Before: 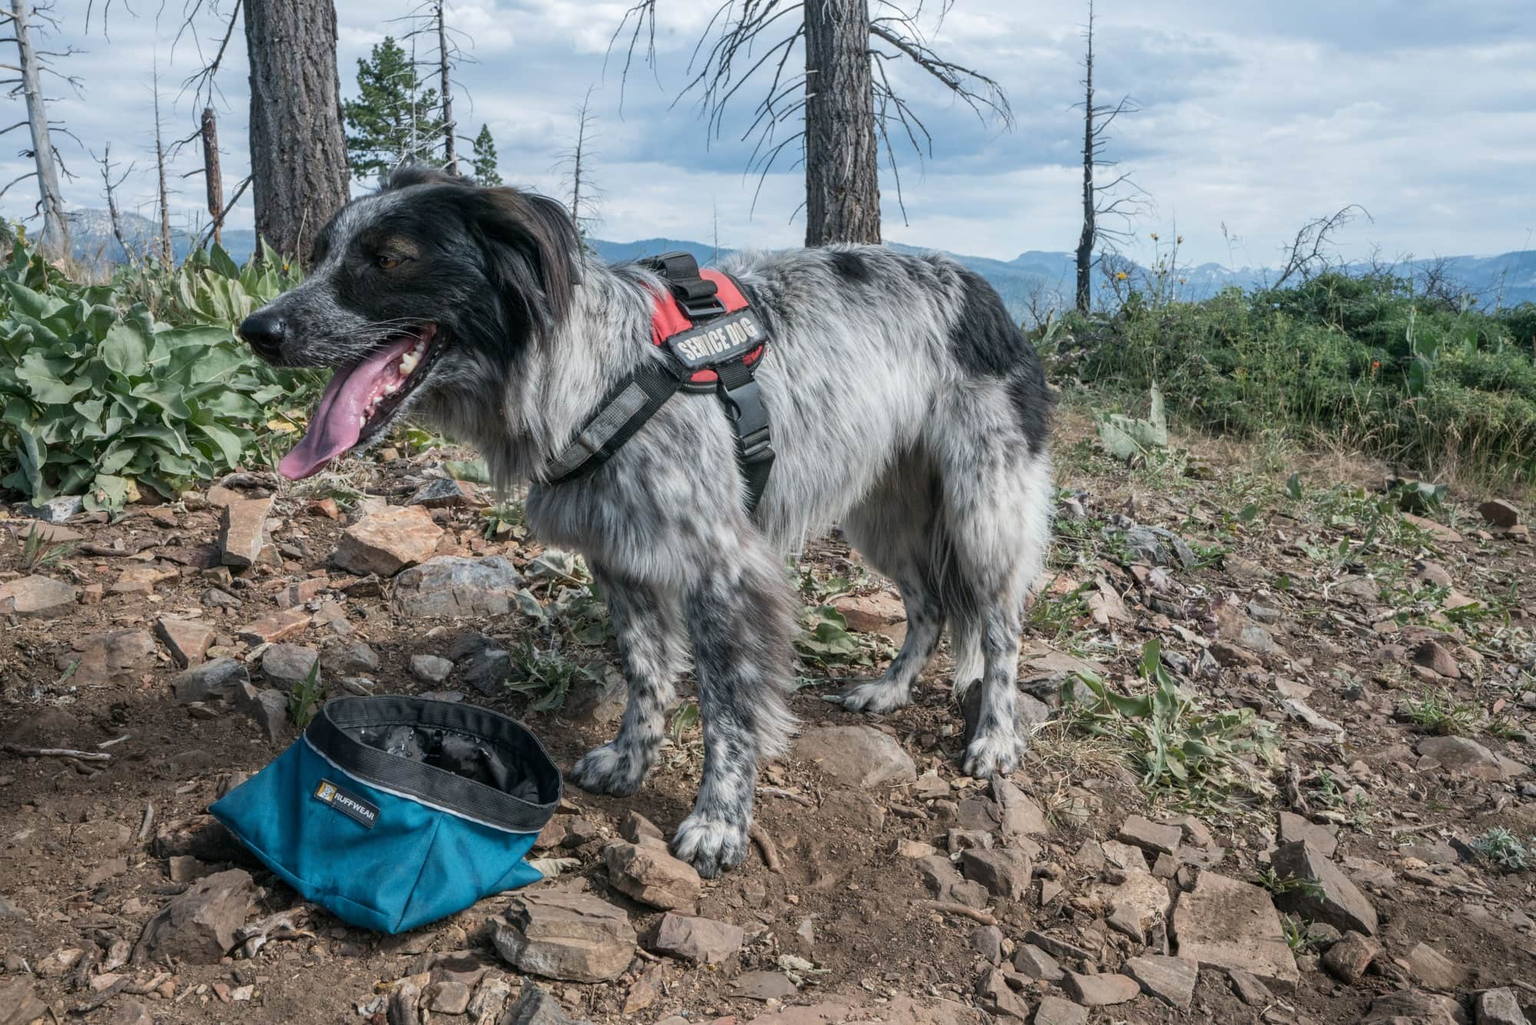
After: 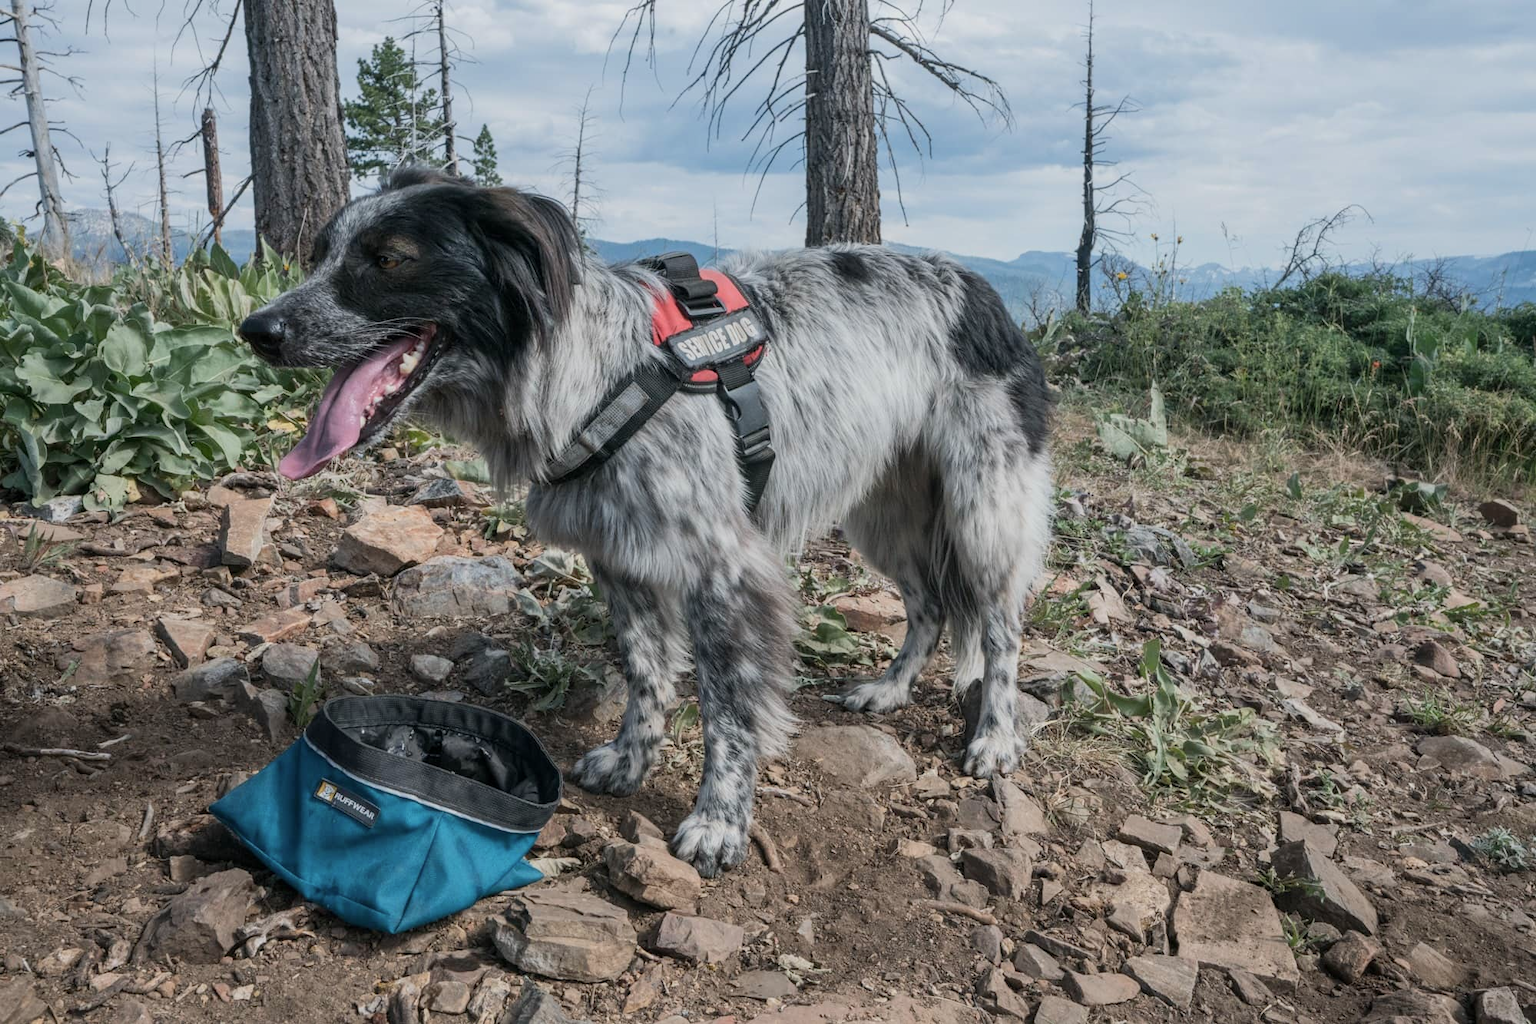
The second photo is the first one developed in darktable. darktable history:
contrast brightness saturation: saturation -0.099
tone equalizer: -8 EV -0.002 EV, -7 EV 0.005 EV, -6 EV -0.041 EV, -5 EV 0.011 EV, -4 EV -0.027 EV, -3 EV 0.019 EV, -2 EV -0.074 EV, -1 EV -0.287 EV, +0 EV -0.608 EV, edges refinement/feathering 500, mask exposure compensation -1.57 EV, preserve details no
